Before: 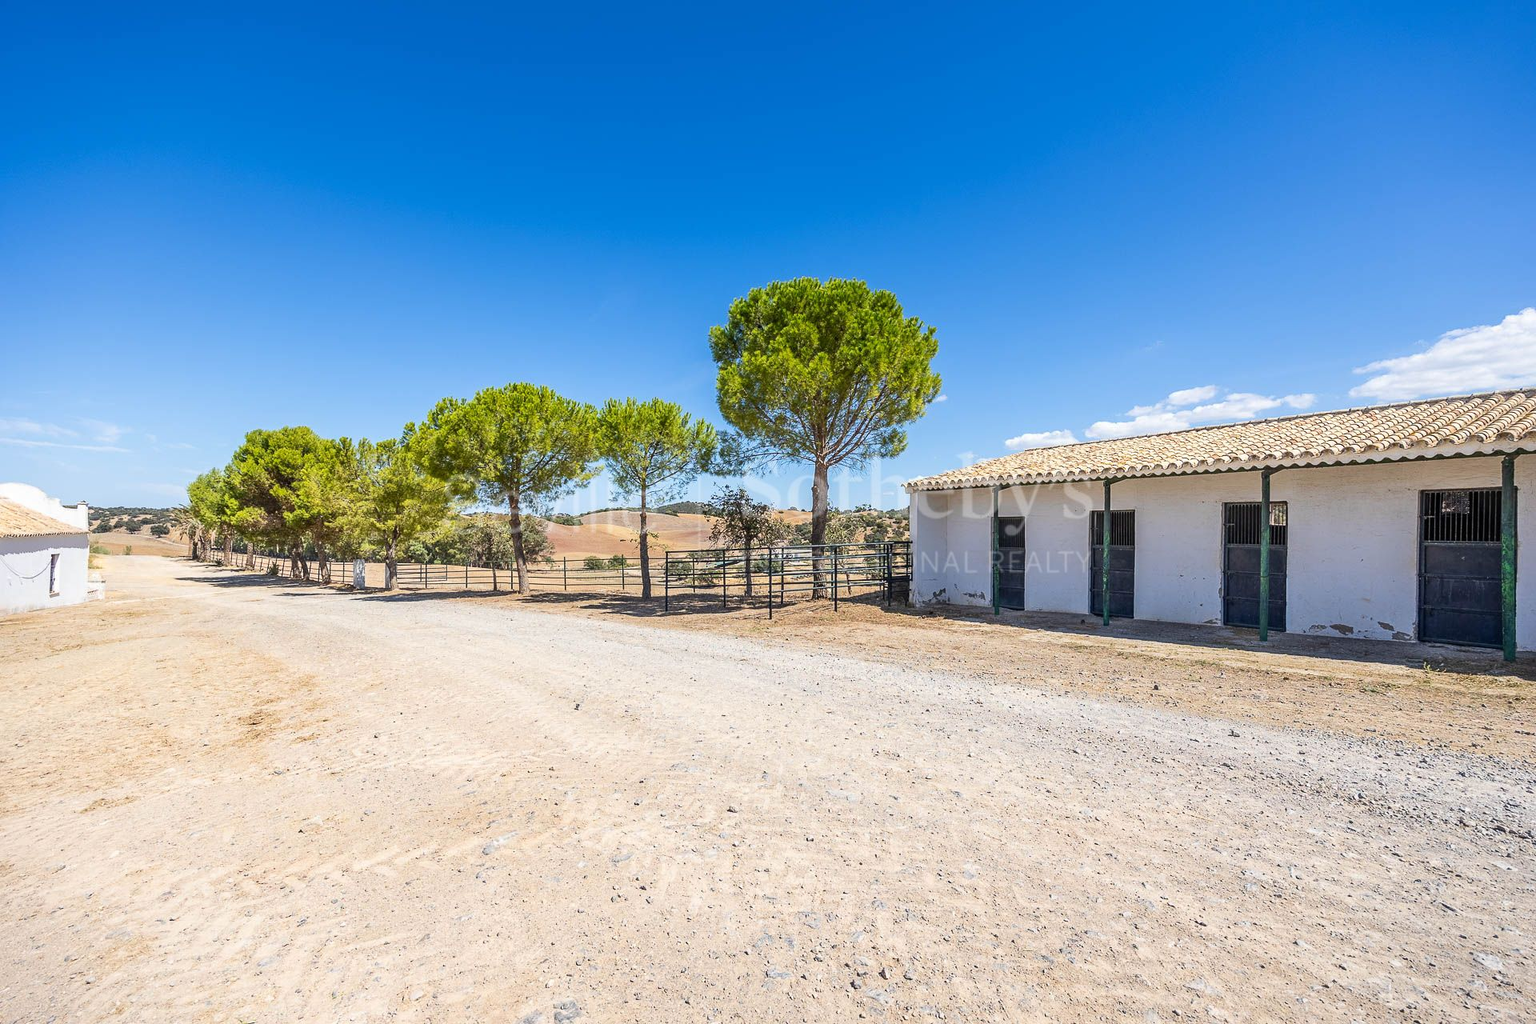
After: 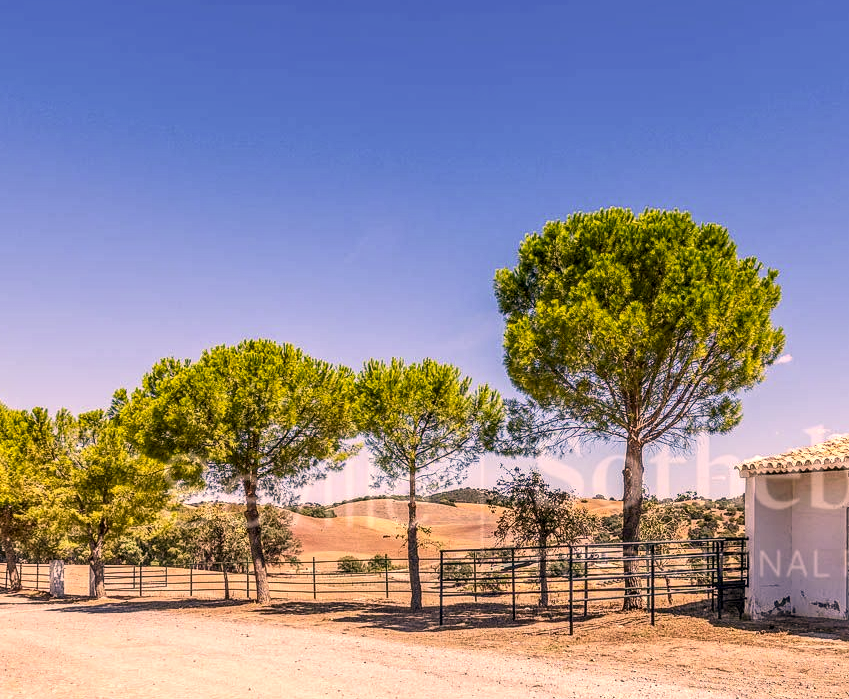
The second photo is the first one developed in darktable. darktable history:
local contrast: highlights 30%, detail 150%
color correction: highlights a* 20.81, highlights b* 19.66
crop: left 20.443%, top 10.903%, right 35.336%, bottom 34.411%
